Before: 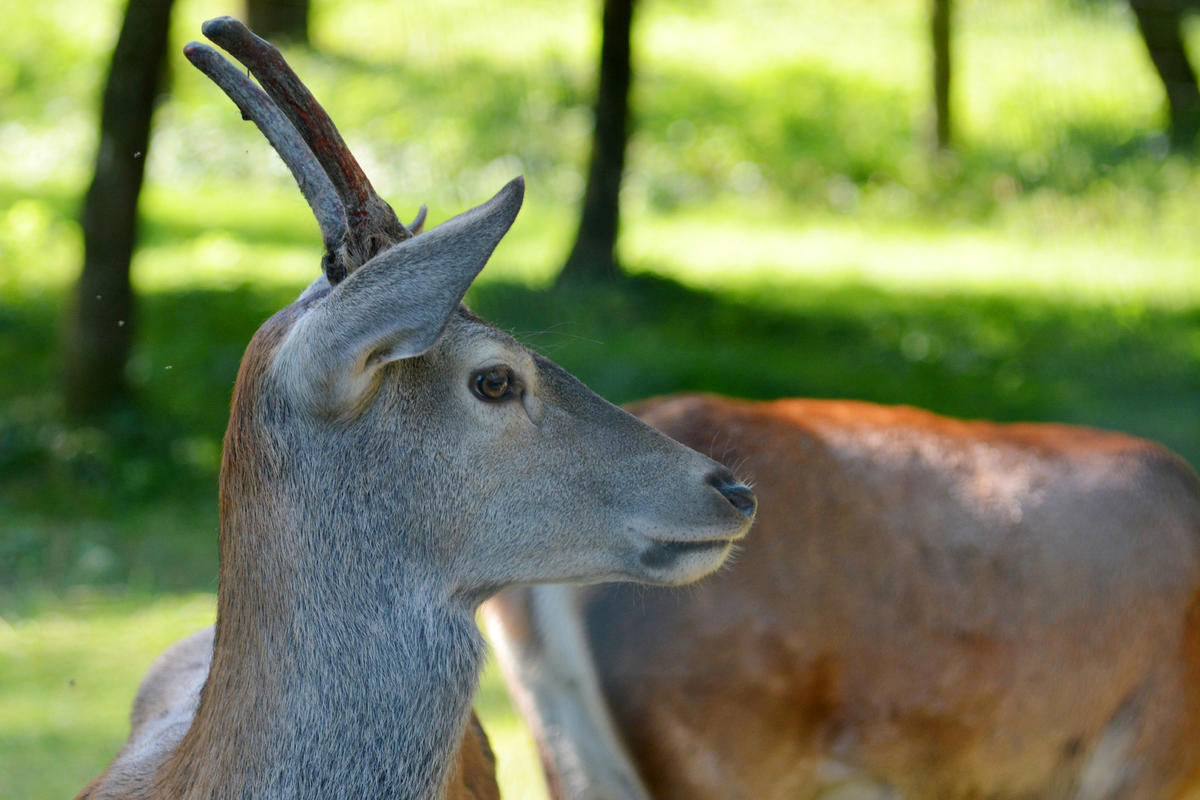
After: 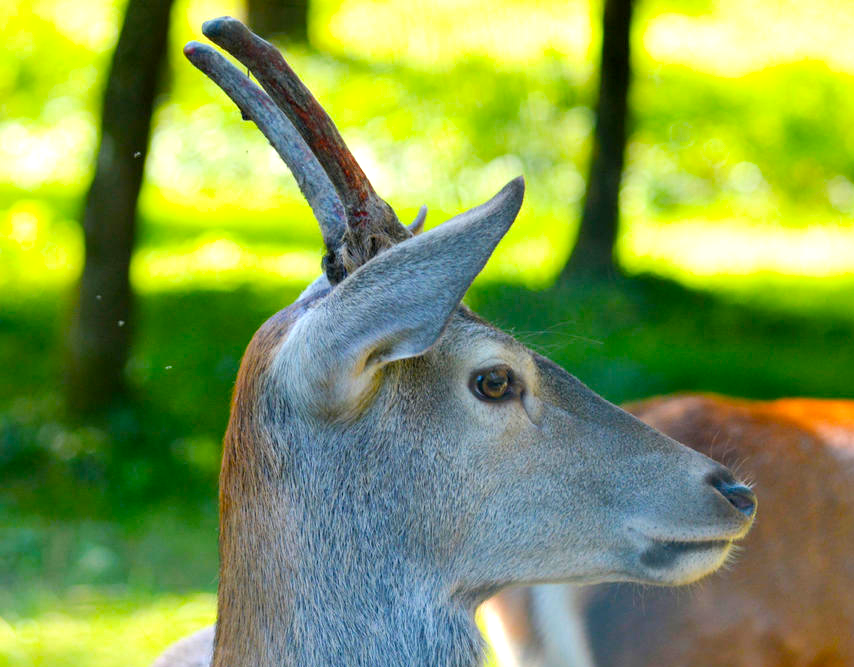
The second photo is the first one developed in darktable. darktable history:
color balance rgb: global offset › luminance -0.304%, global offset › hue 260.8°, linear chroma grading › mid-tones 7.197%, perceptual saturation grading › global saturation 29.604%, global vibrance 20%
exposure: black level correction -0.002, exposure 0.532 EV, compensate highlight preservation false
levels: levels [0.018, 0.493, 1]
crop: right 28.752%, bottom 16.55%
